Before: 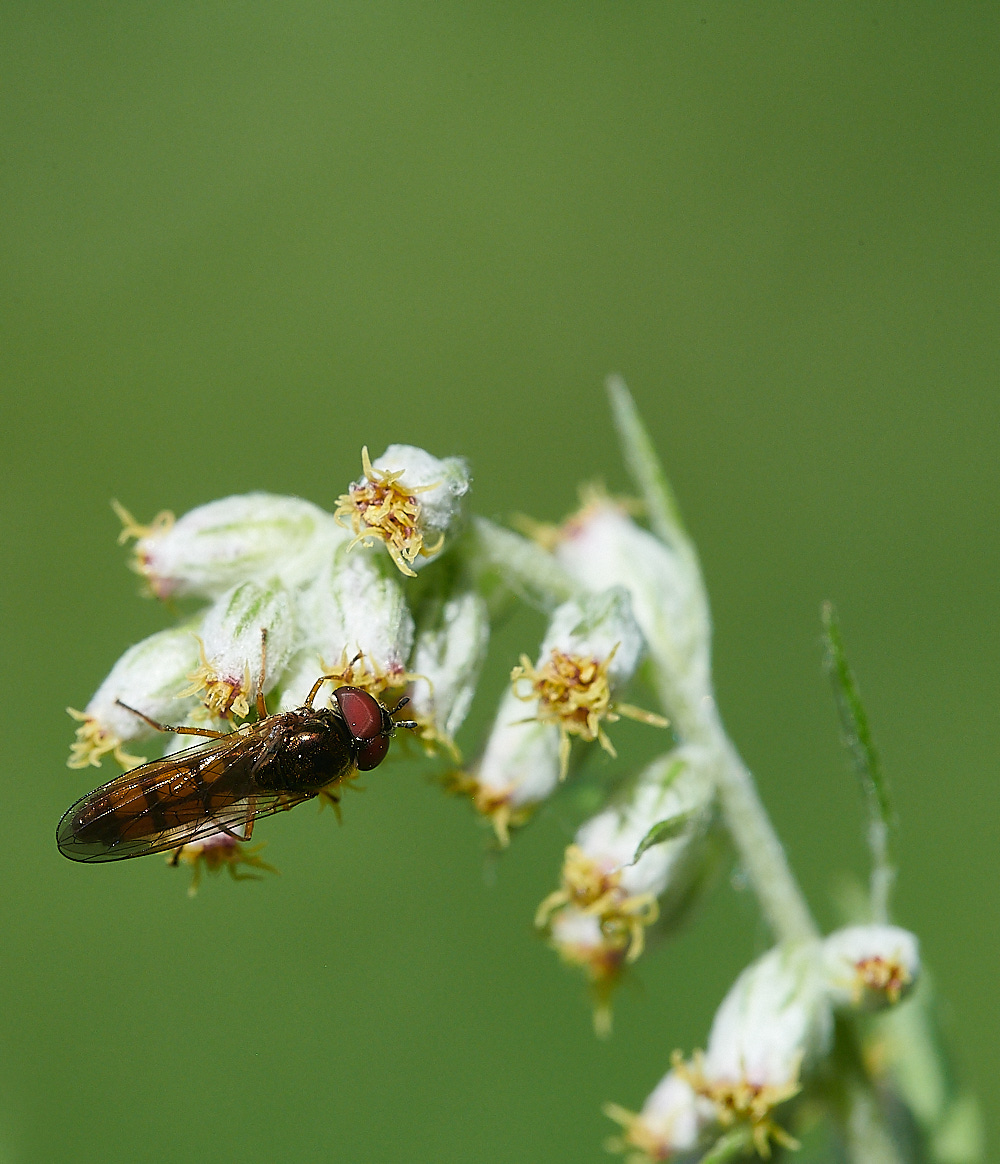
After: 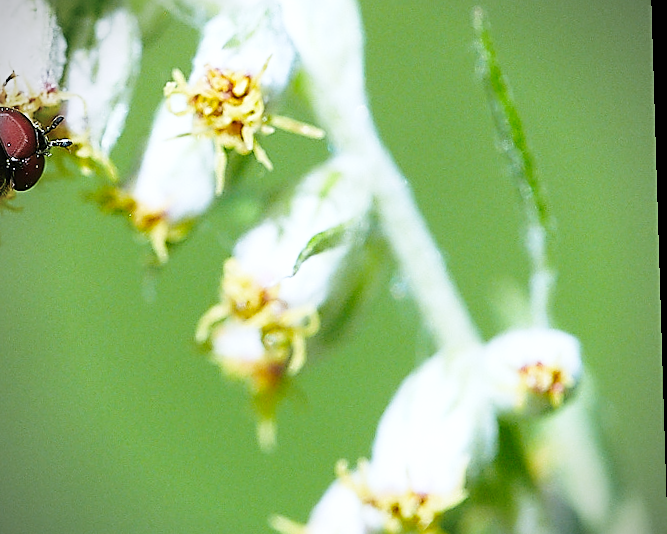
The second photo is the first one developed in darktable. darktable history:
crop and rotate: left 35.509%, top 50.238%, bottom 4.934%
vignetting: unbound false
exposure: black level correction 0, exposure 0.3 EV, compensate highlight preservation false
rotate and perspective: rotation -1.75°, automatic cropping off
base curve: curves: ch0 [(0, 0) (0.028, 0.03) (0.121, 0.232) (0.46, 0.748) (0.859, 0.968) (1, 1)], preserve colors none
sharpen: on, module defaults
white balance: red 0.948, green 1.02, blue 1.176
